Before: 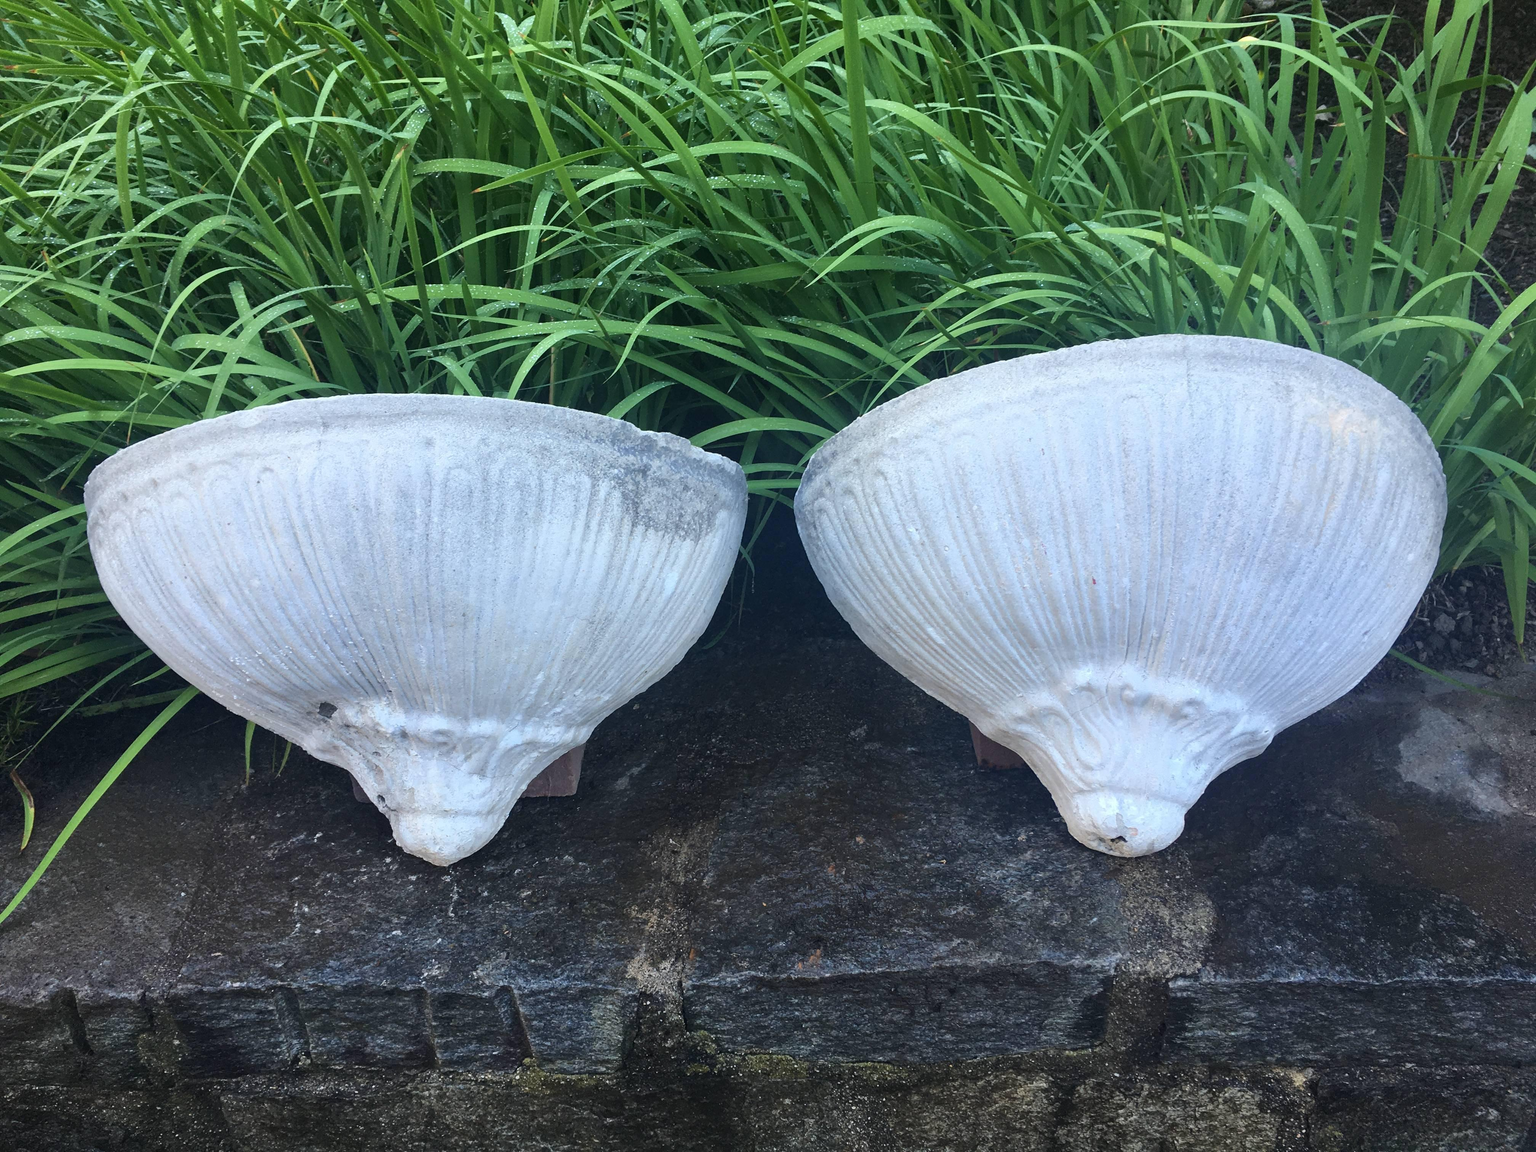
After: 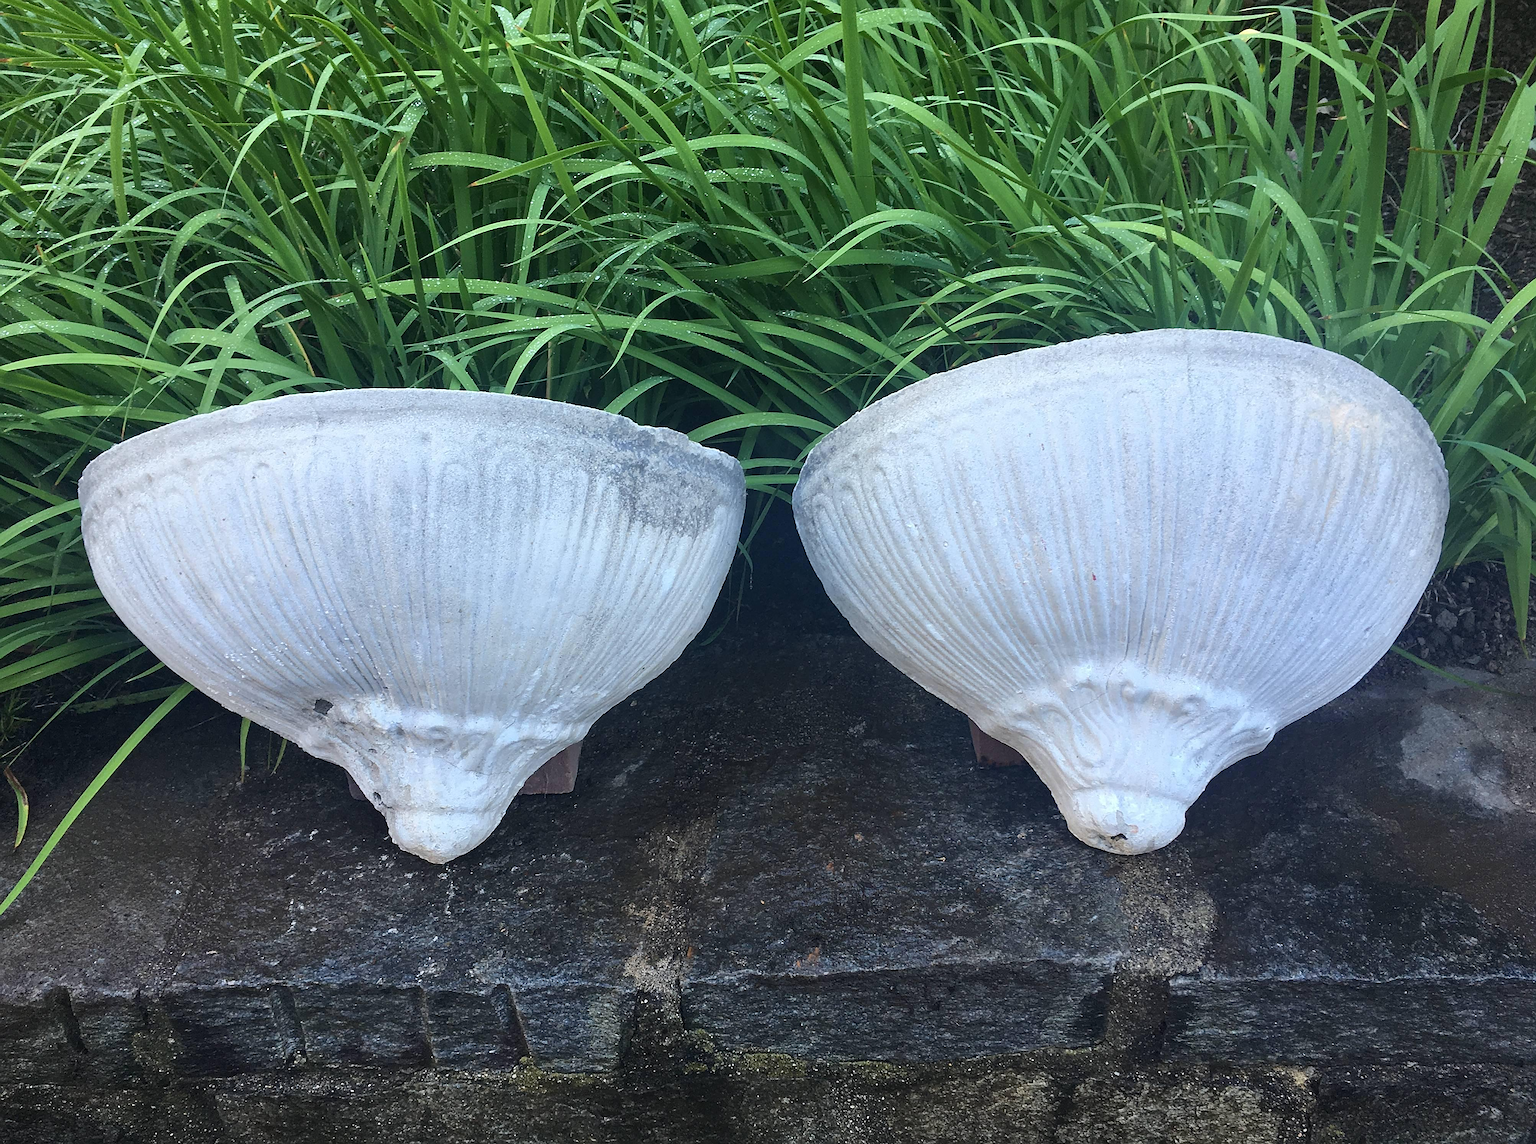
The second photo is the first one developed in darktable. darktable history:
sharpen: amount 0.599
crop: left 0.428%, top 0.693%, right 0.13%, bottom 0.55%
